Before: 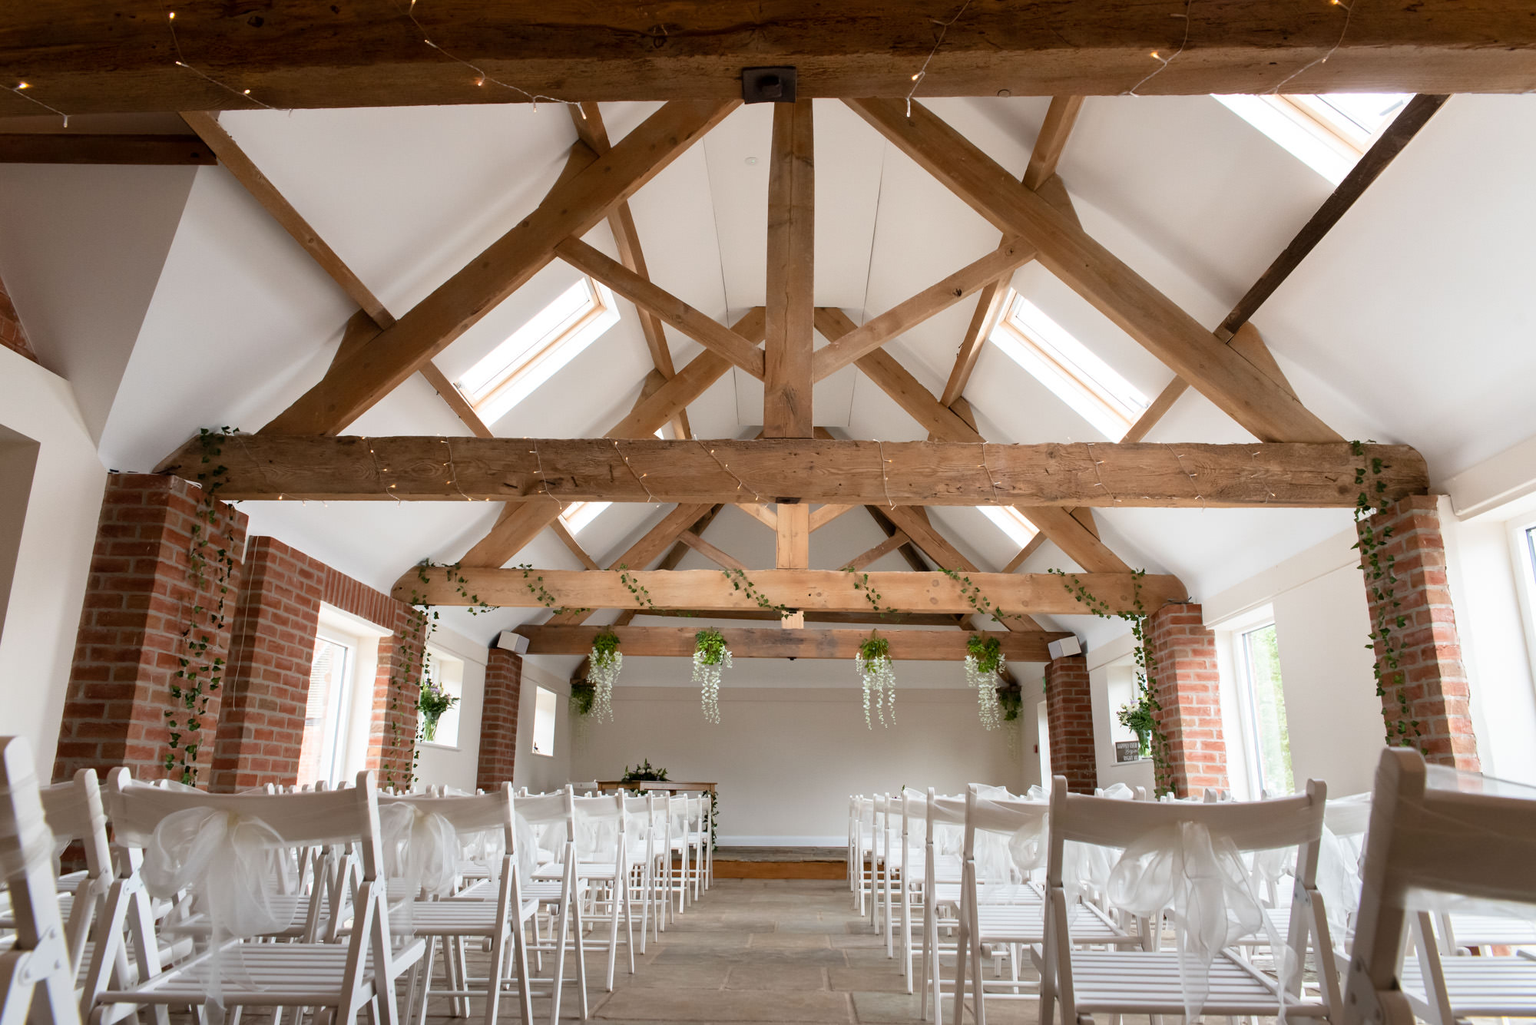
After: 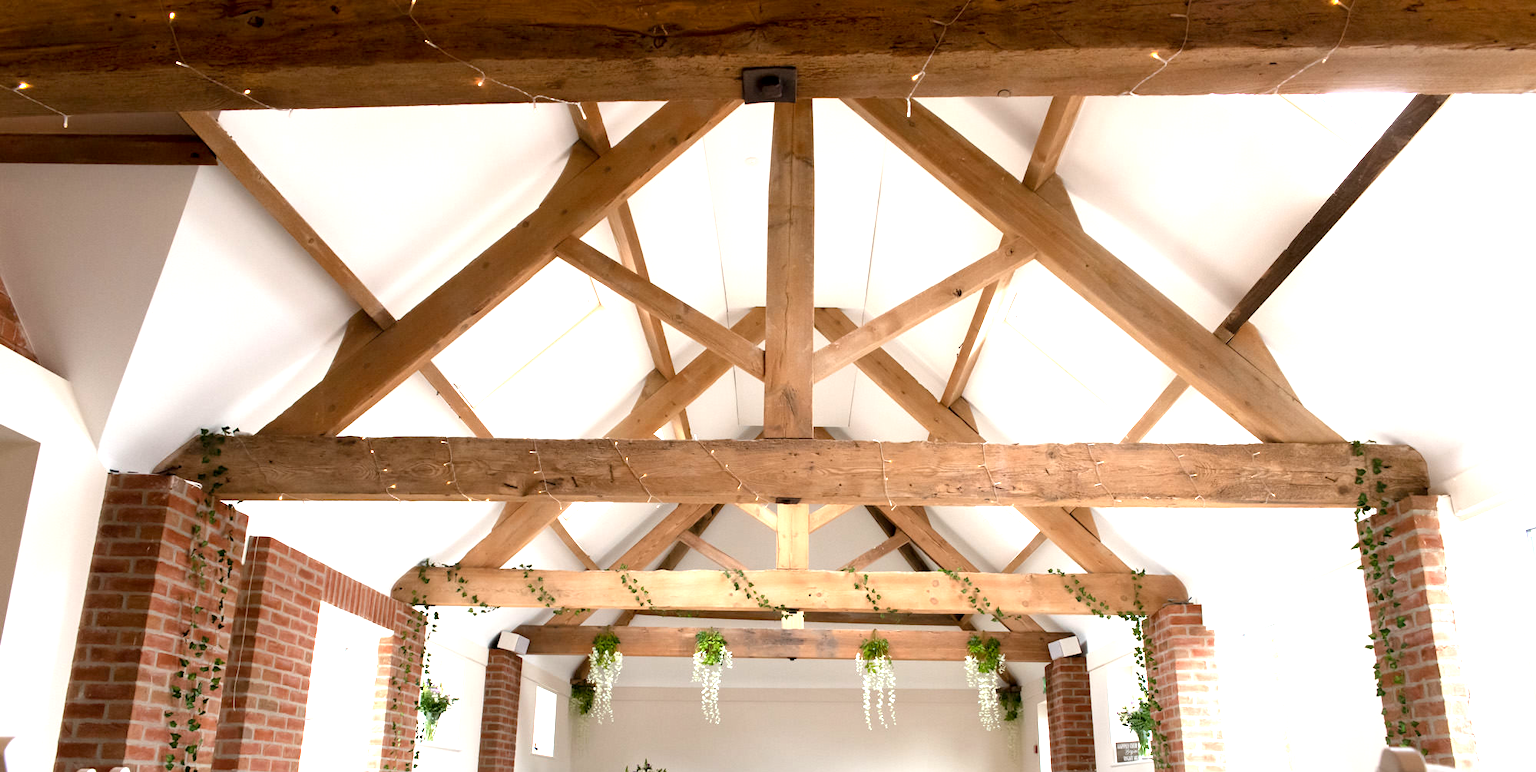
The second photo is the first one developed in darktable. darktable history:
exposure: black level correction 0.001, exposure 1.117 EV, compensate highlight preservation false
crop: bottom 24.606%
